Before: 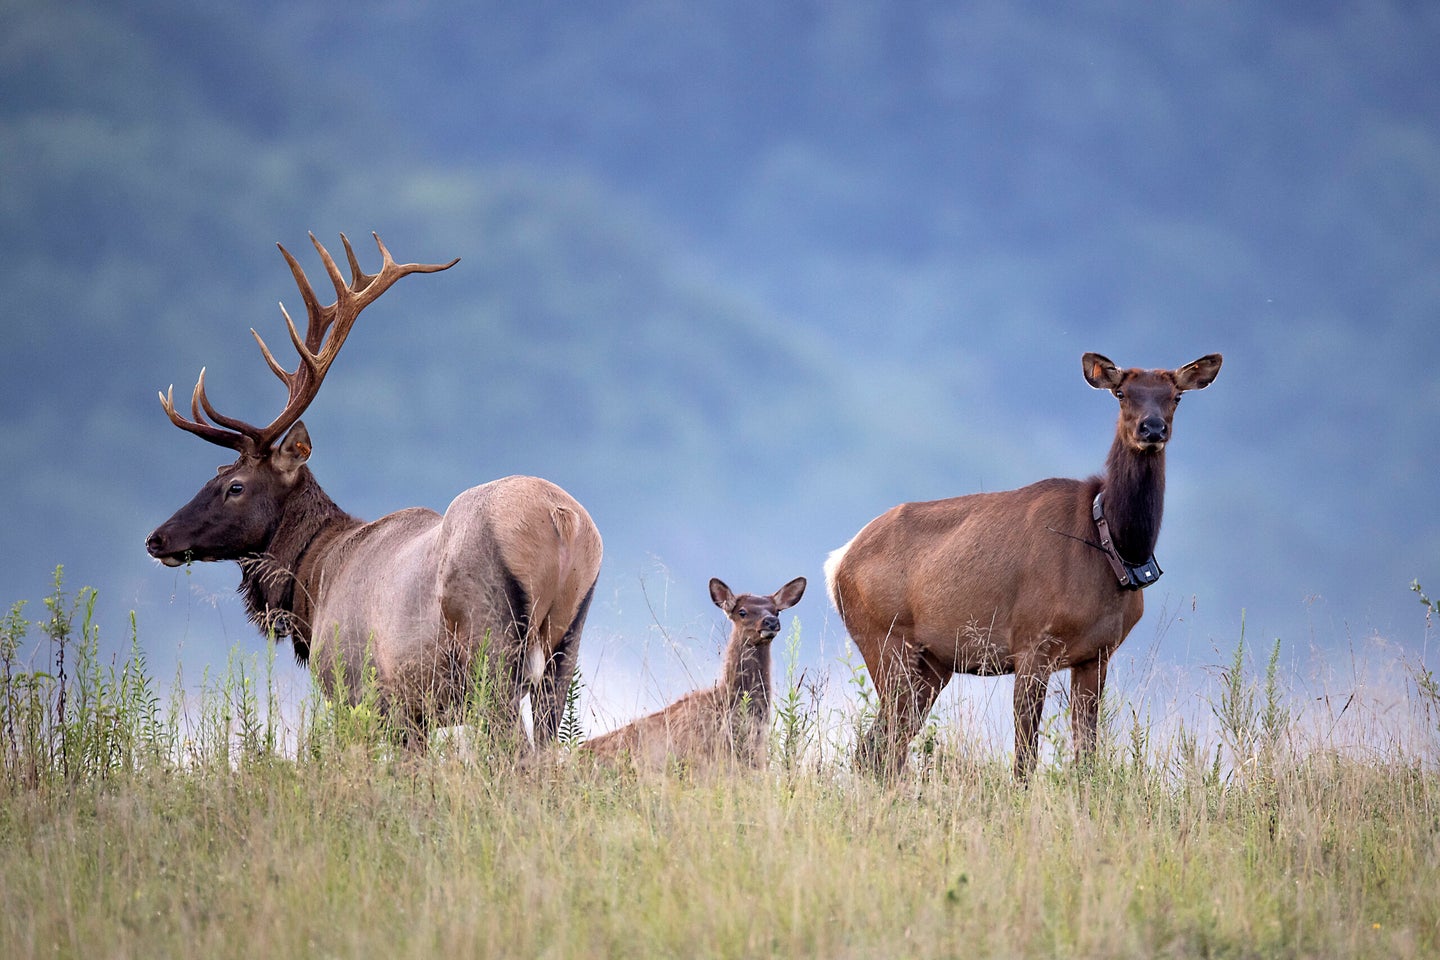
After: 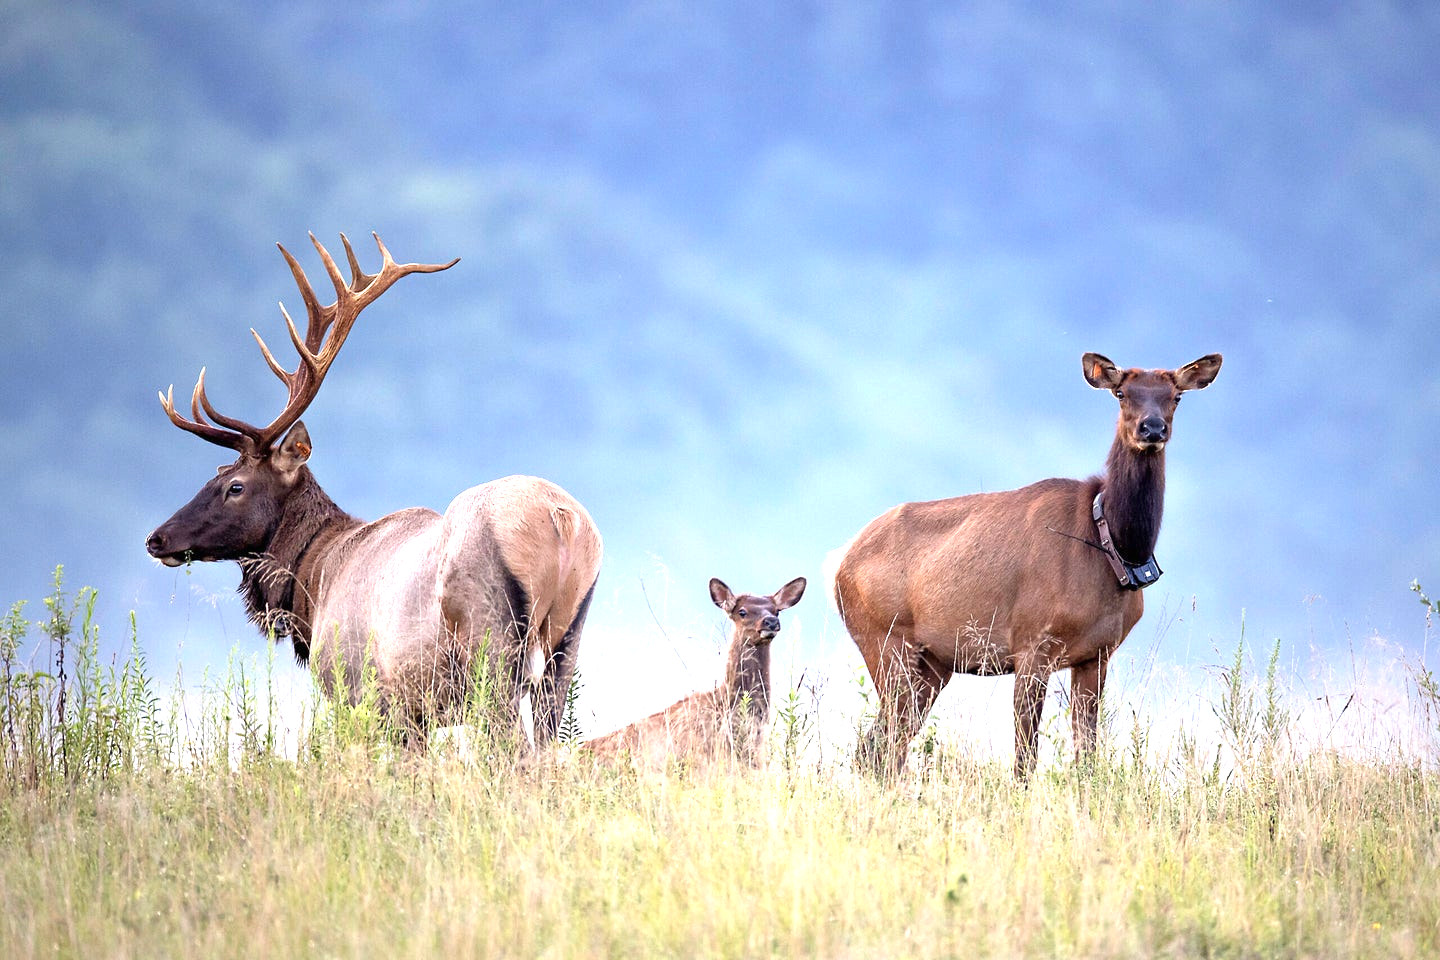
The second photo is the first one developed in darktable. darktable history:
exposure: black level correction 0, exposure 1 EV, compensate highlight preservation false
